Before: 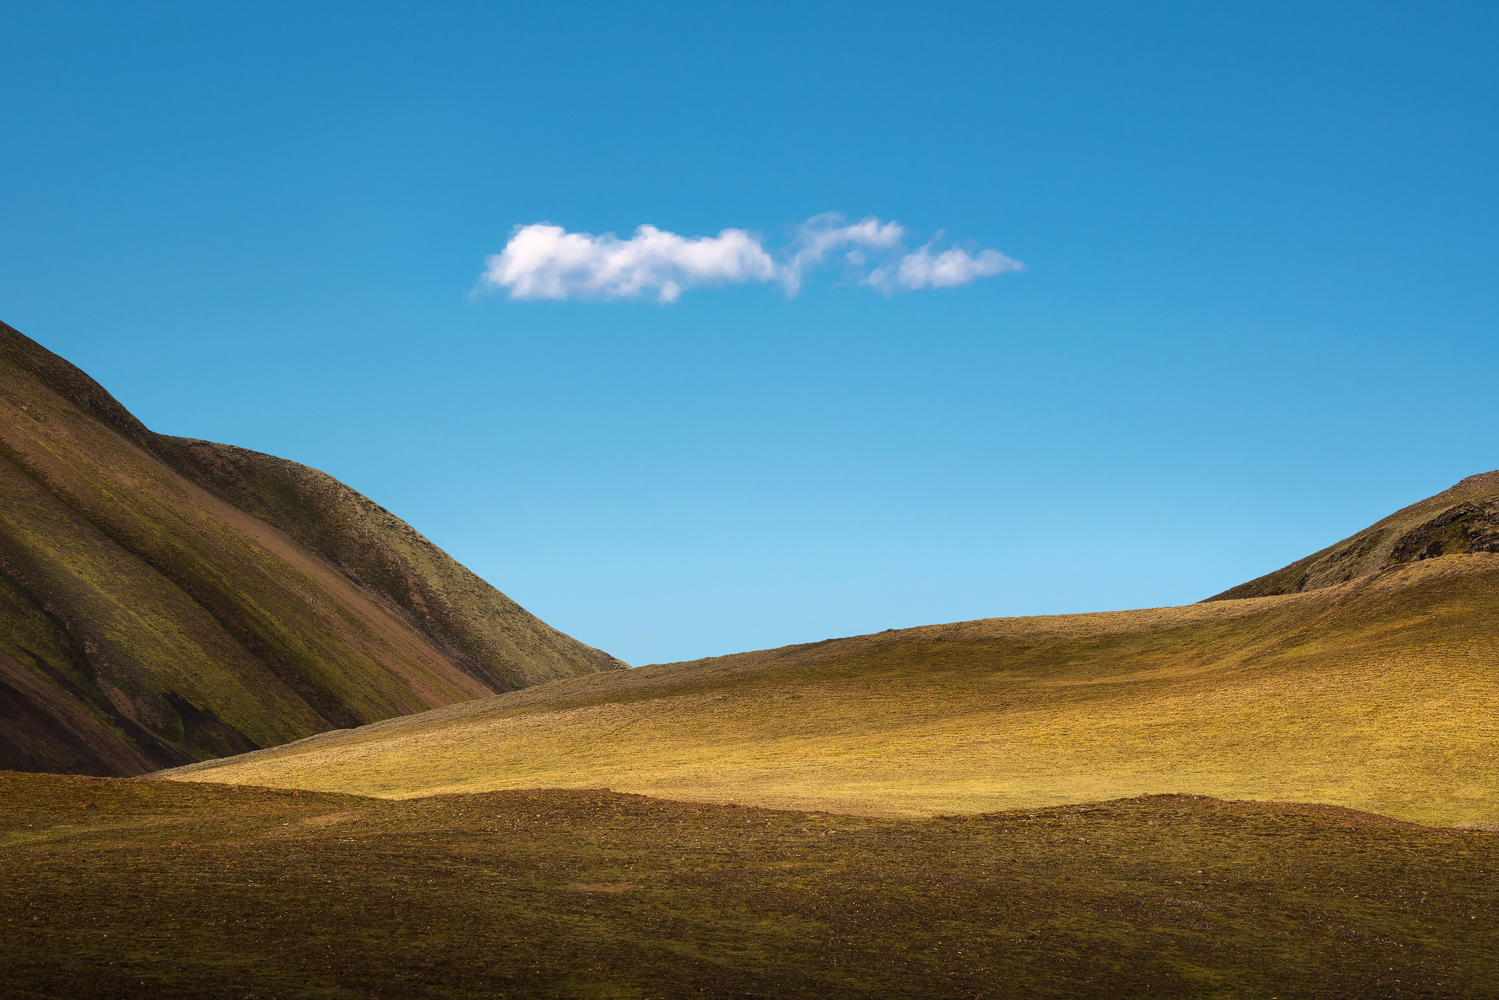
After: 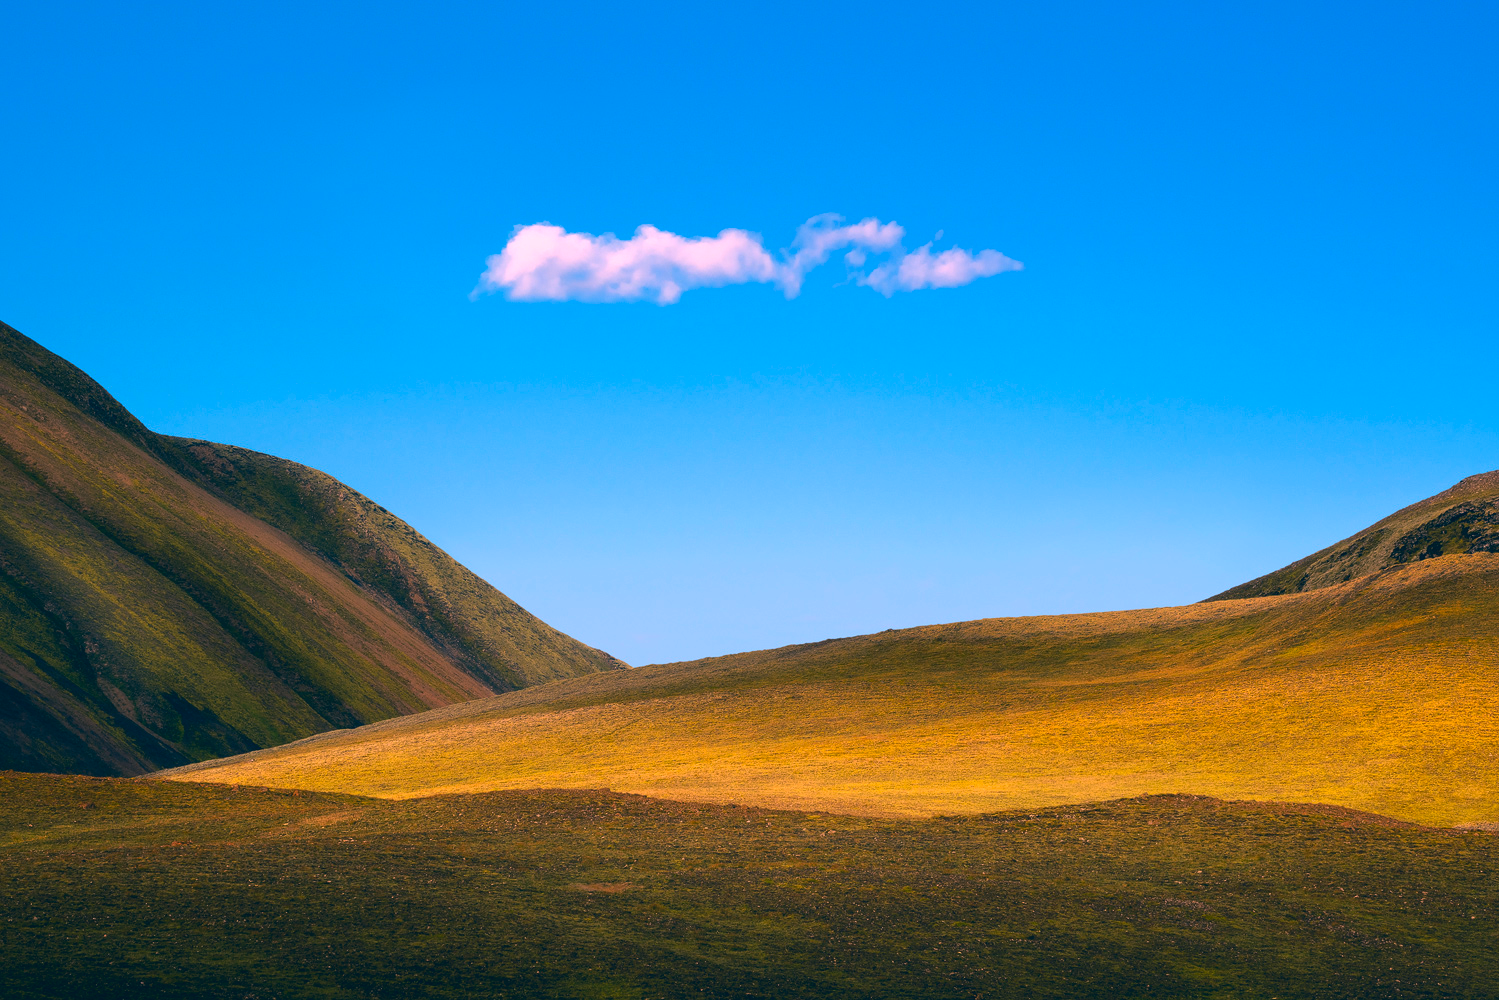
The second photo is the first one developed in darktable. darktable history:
color correction: highlights a* 17.04, highlights b* 0.214, shadows a* -14.8, shadows b* -14.51, saturation 1.48
